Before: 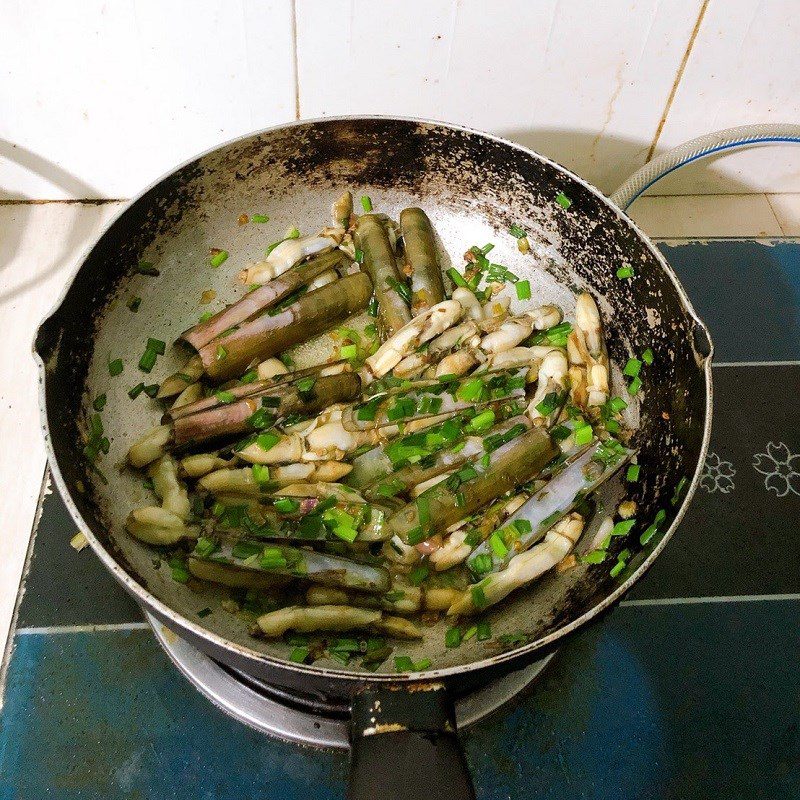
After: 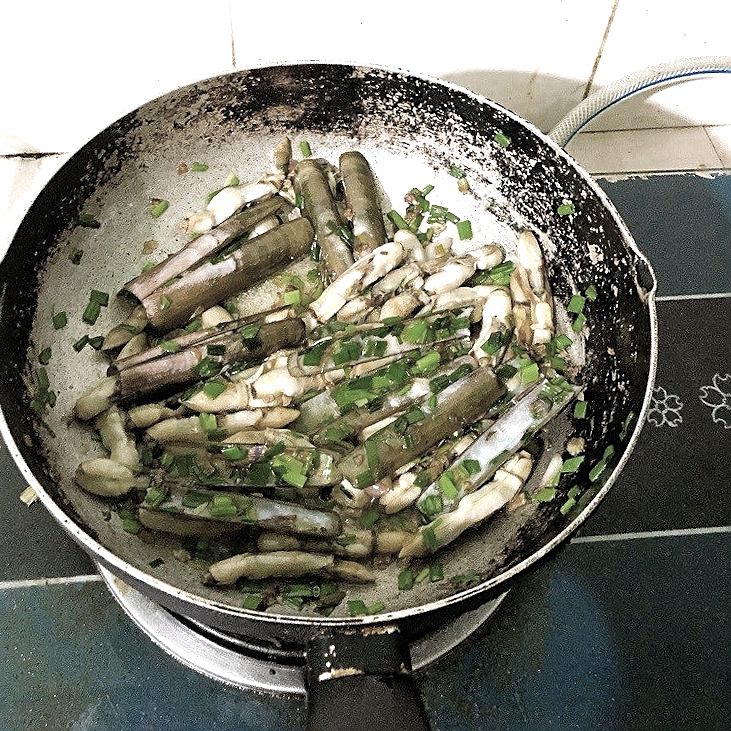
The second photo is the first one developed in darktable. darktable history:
crop and rotate: angle 1.83°, left 5.633%, top 5.678%
exposure: exposure 0.61 EV, compensate highlight preservation false
tone equalizer: -8 EV -0.385 EV, -7 EV -0.407 EV, -6 EV -0.373 EV, -5 EV -0.229 EV, -3 EV 0.249 EV, -2 EV 0.313 EV, -1 EV 0.406 EV, +0 EV 0.394 EV
color zones: curves: ch0 [(0, 0.487) (0.241, 0.395) (0.434, 0.373) (0.658, 0.412) (0.838, 0.487)]; ch1 [(0, 0) (0.053, 0.053) (0.211, 0.202) (0.579, 0.259) (0.781, 0.241)]
sharpen: on, module defaults
